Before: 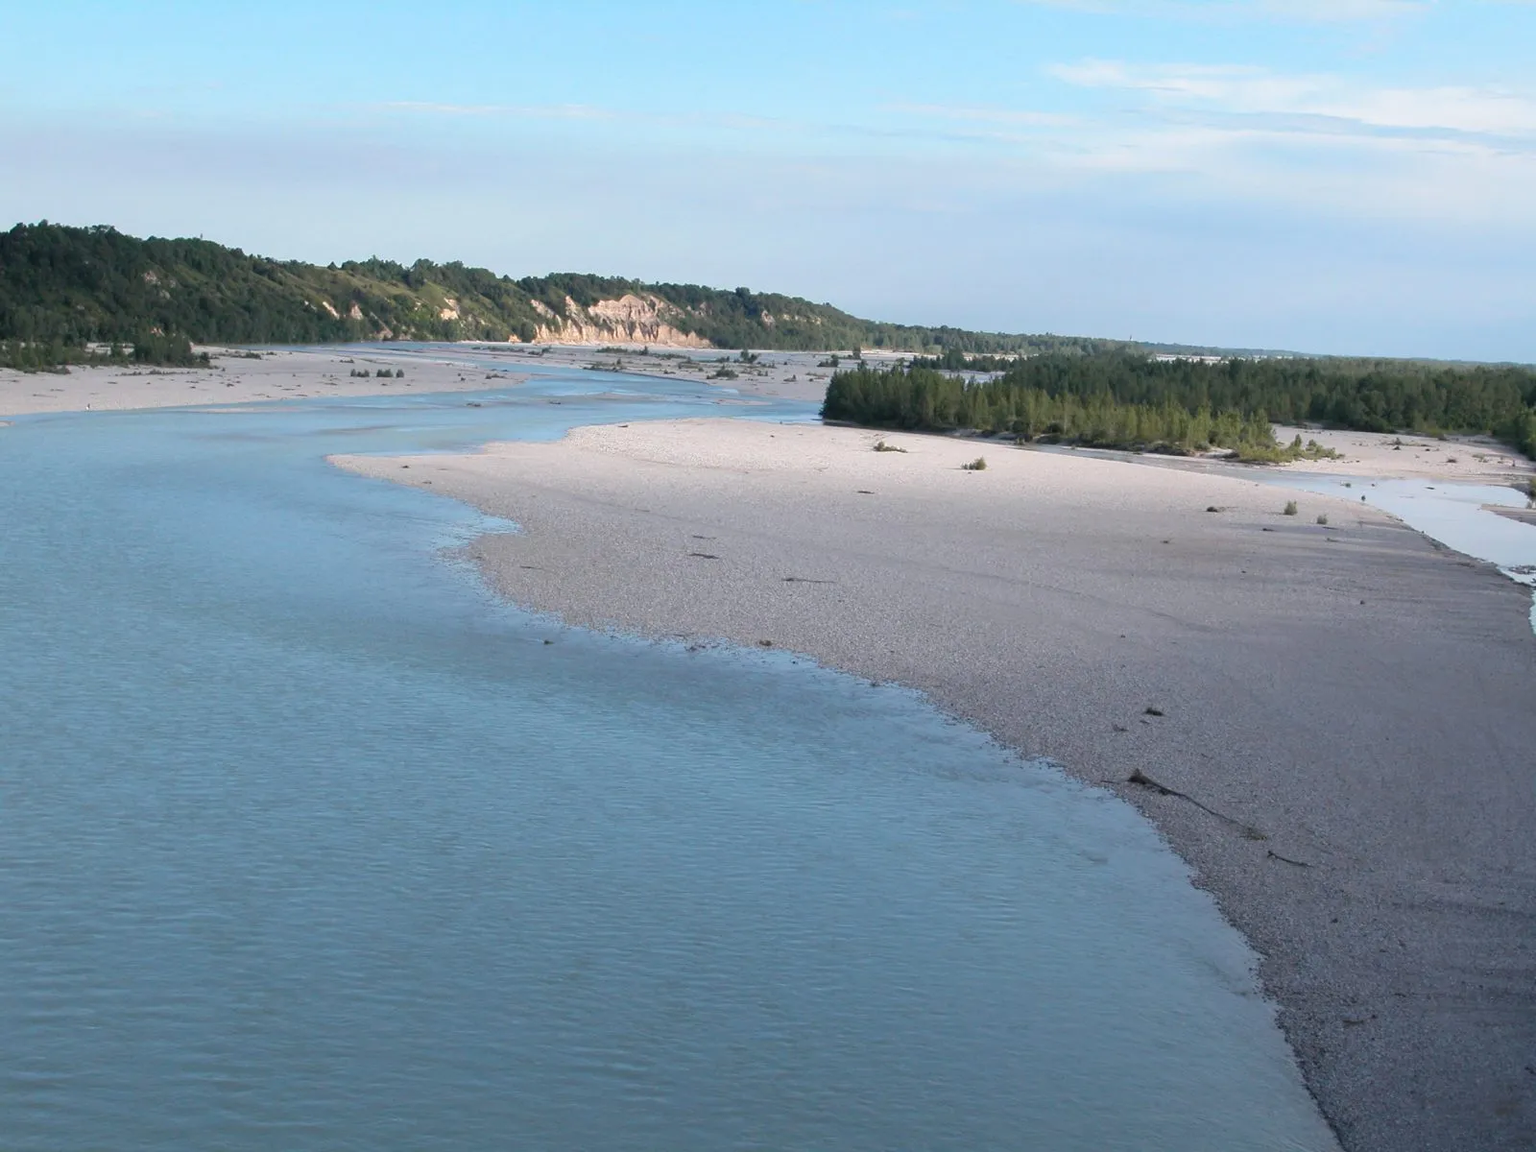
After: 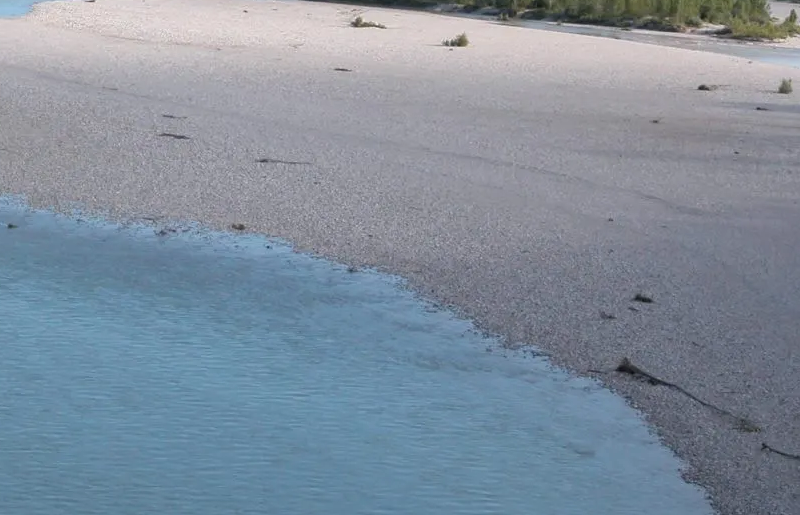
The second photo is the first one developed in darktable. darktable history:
crop: left 34.959%, top 36.937%, right 15.027%, bottom 20.108%
local contrast: detail 109%
